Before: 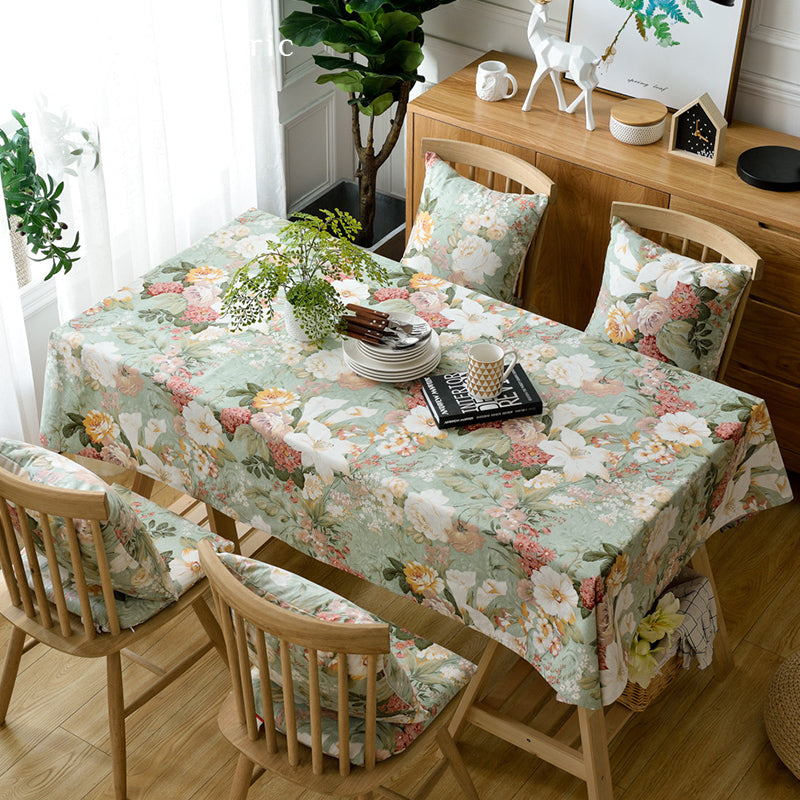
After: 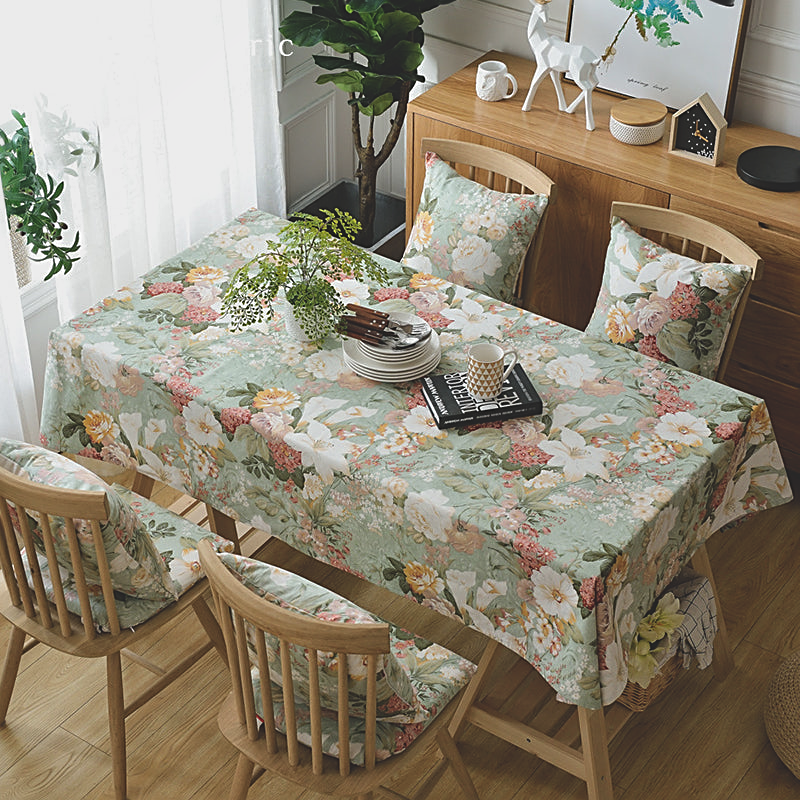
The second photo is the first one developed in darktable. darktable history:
sharpen: on, module defaults
exposure: black level correction -0.025, exposure -0.117 EV, compensate highlight preservation false
shadows and highlights: shadows -20, white point adjustment -2, highlights -35
